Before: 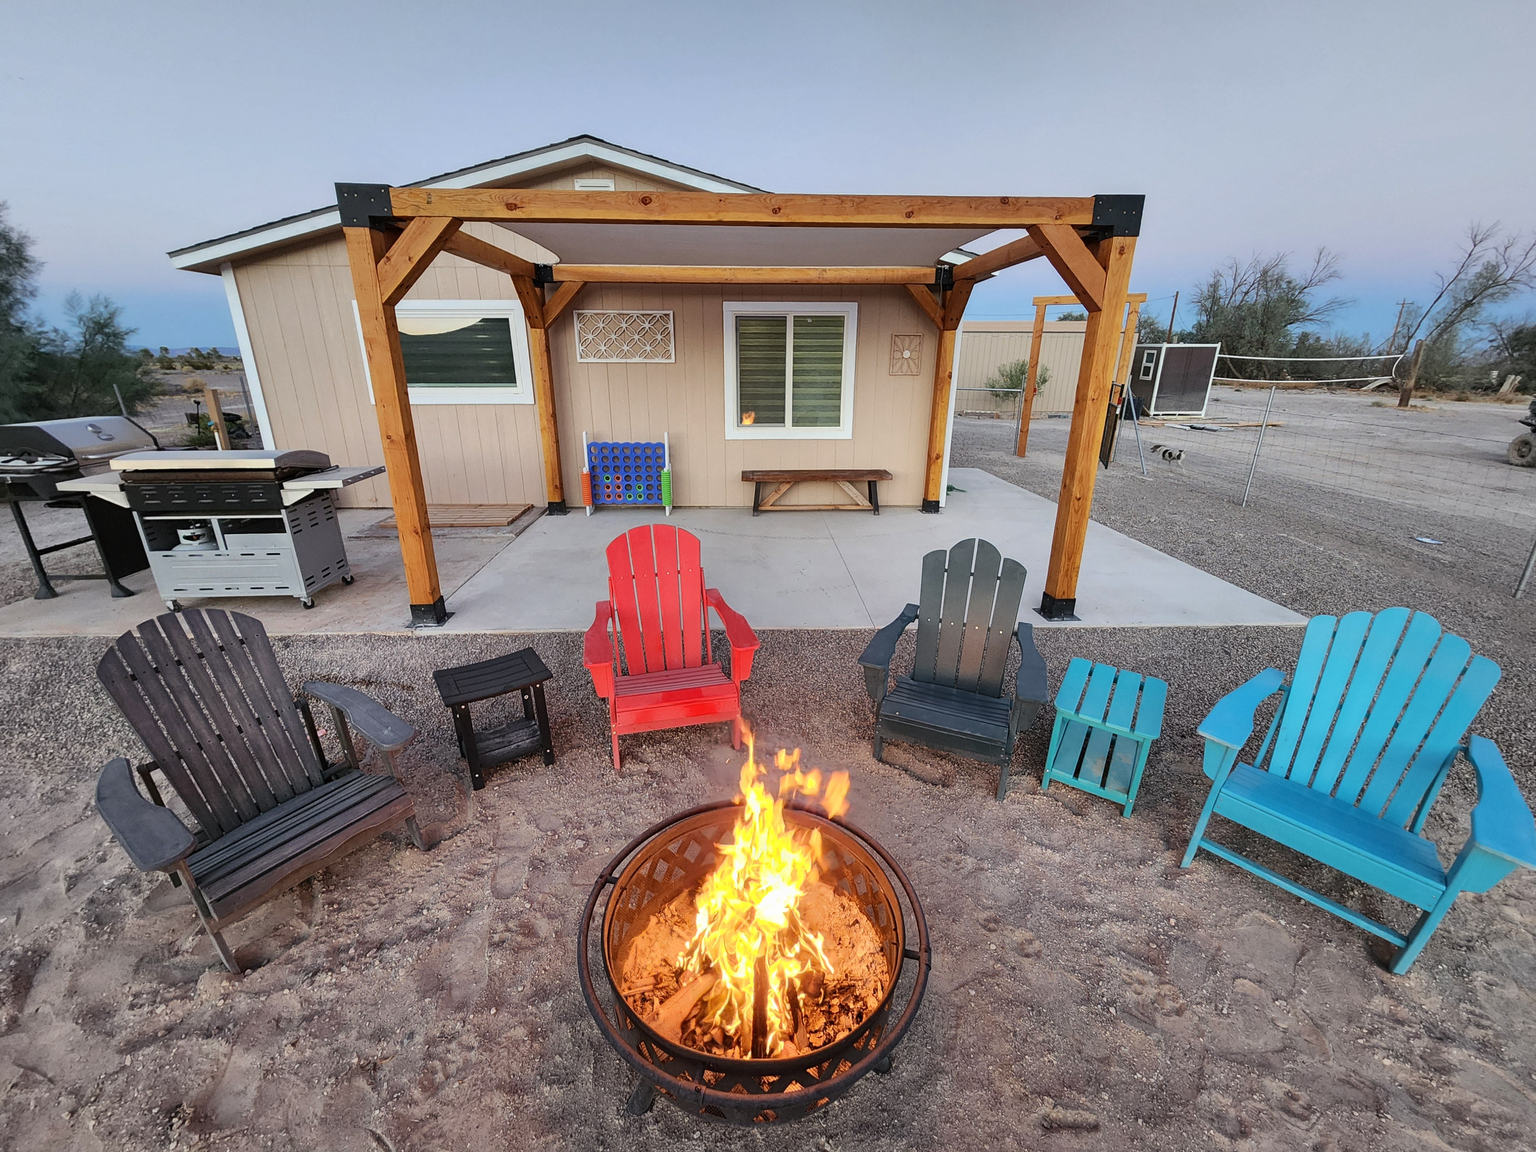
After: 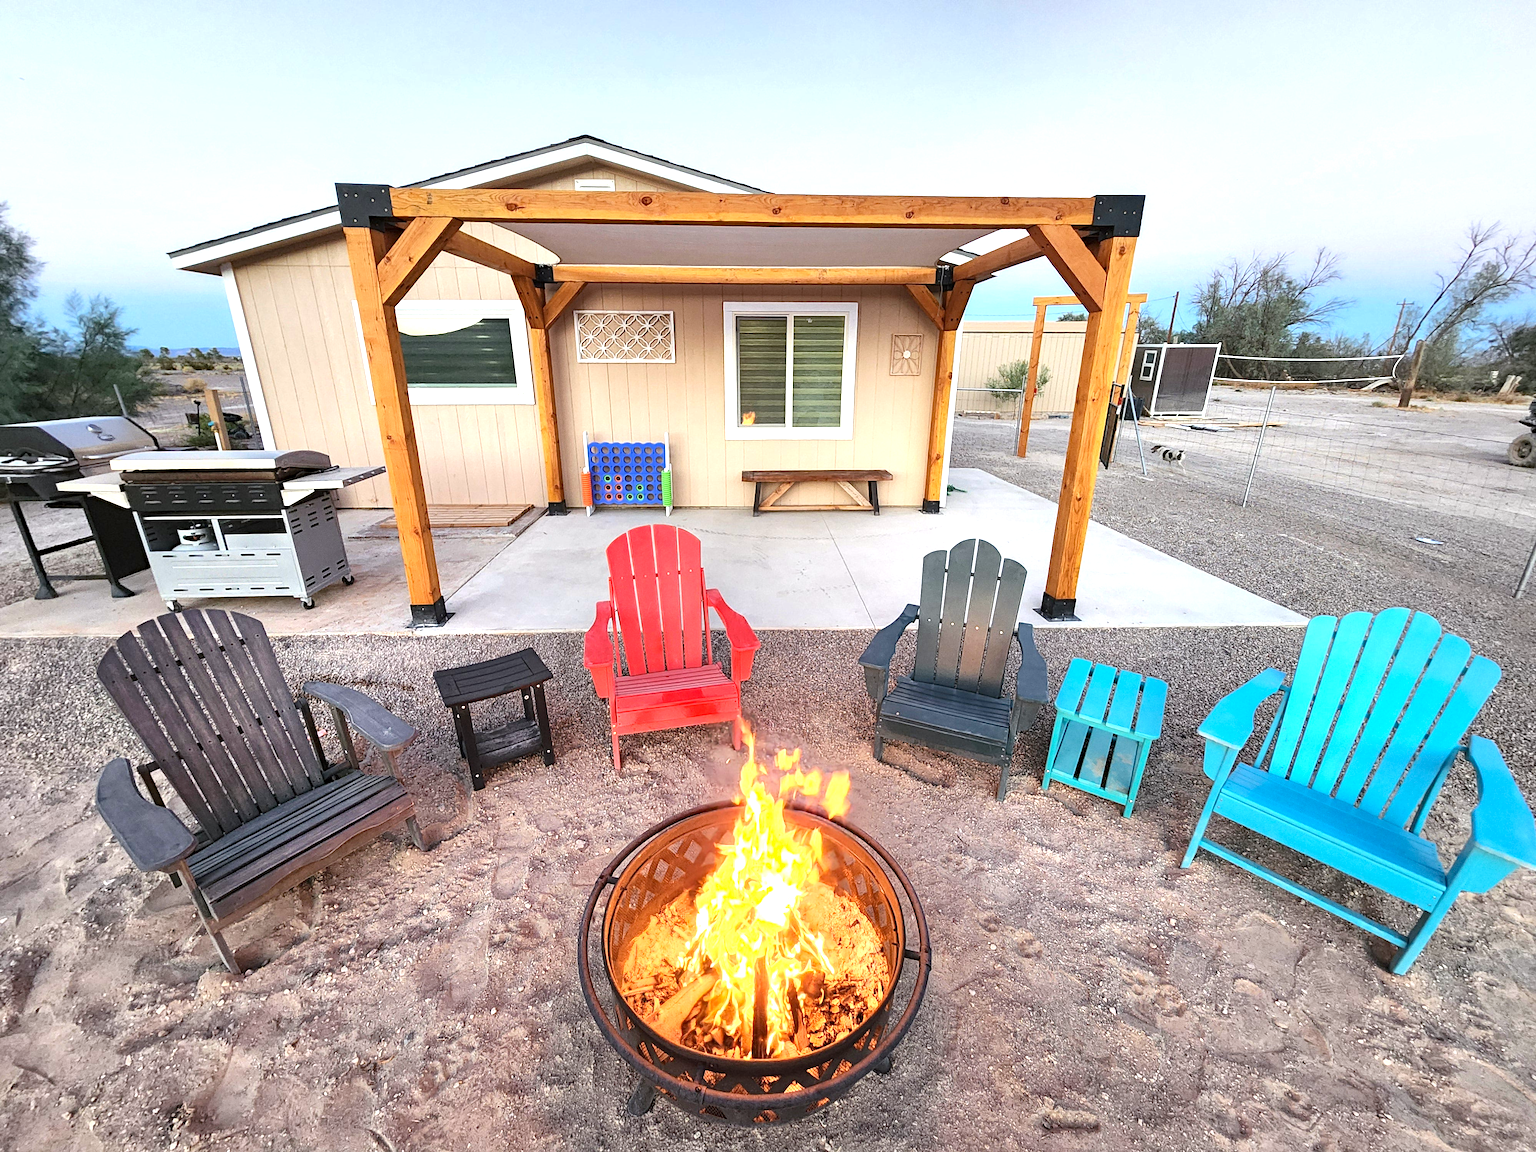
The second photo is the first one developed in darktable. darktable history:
haze removal: compatibility mode true, adaptive false
exposure: exposure 1.061 EV, compensate highlight preservation false
